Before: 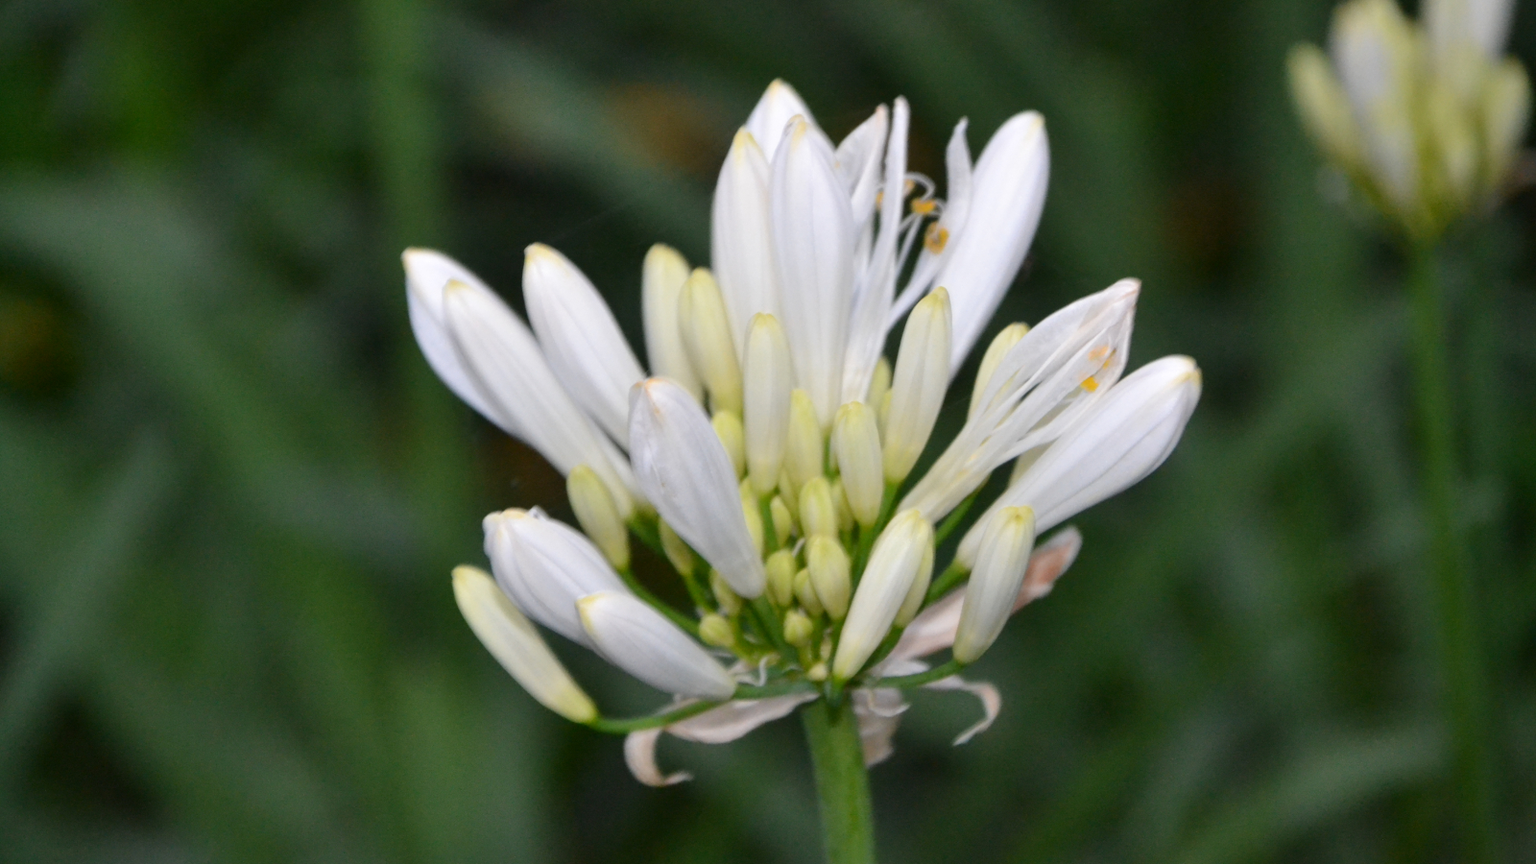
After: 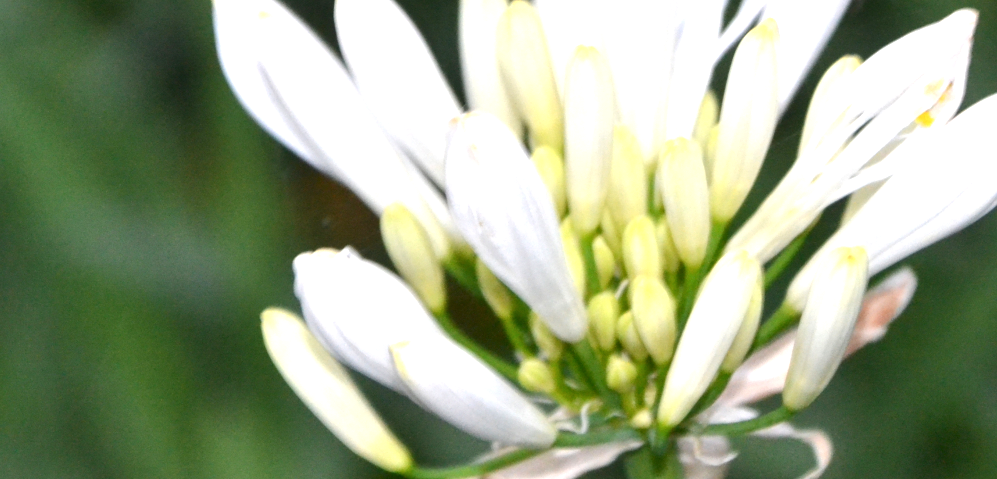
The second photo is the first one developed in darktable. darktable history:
crop: left 13.184%, top 31.236%, right 24.494%, bottom 15.502%
color balance rgb: perceptual saturation grading › global saturation -0.151%
exposure: black level correction 0, exposure 0.947 EV, compensate highlight preservation false
local contrast: highlights 106%, shadows 97%, detail 119%, midtone range 0.2
